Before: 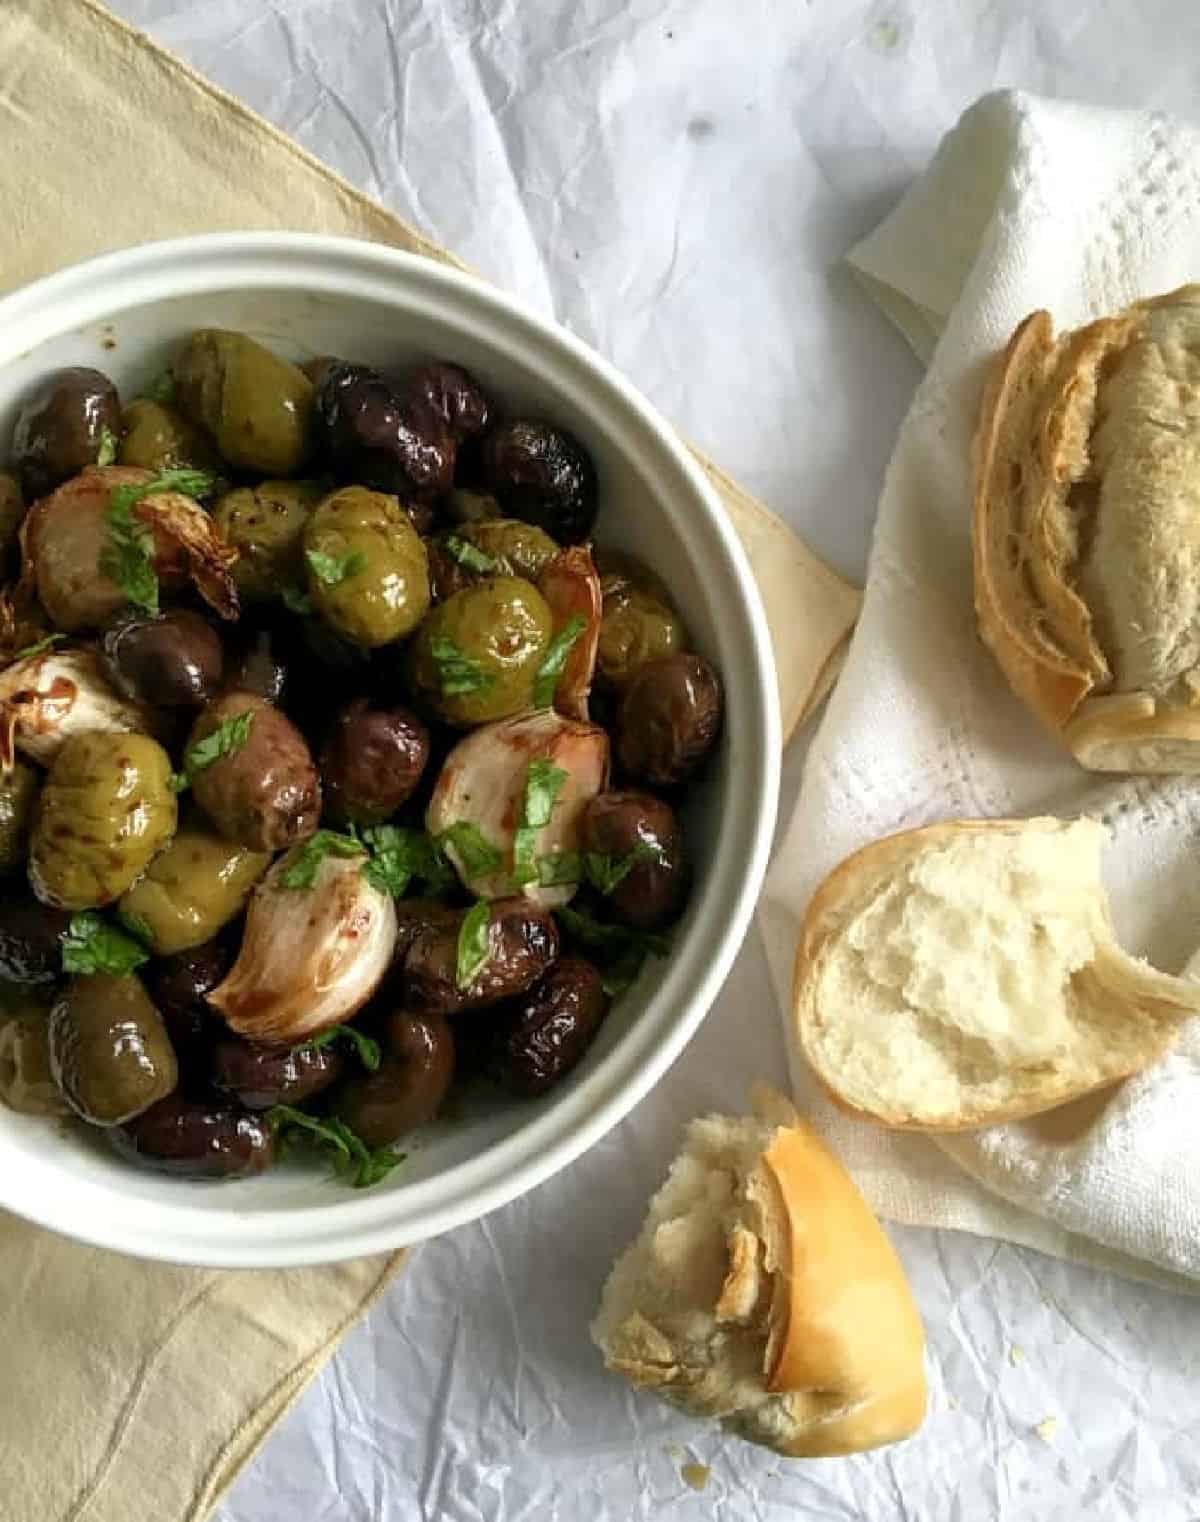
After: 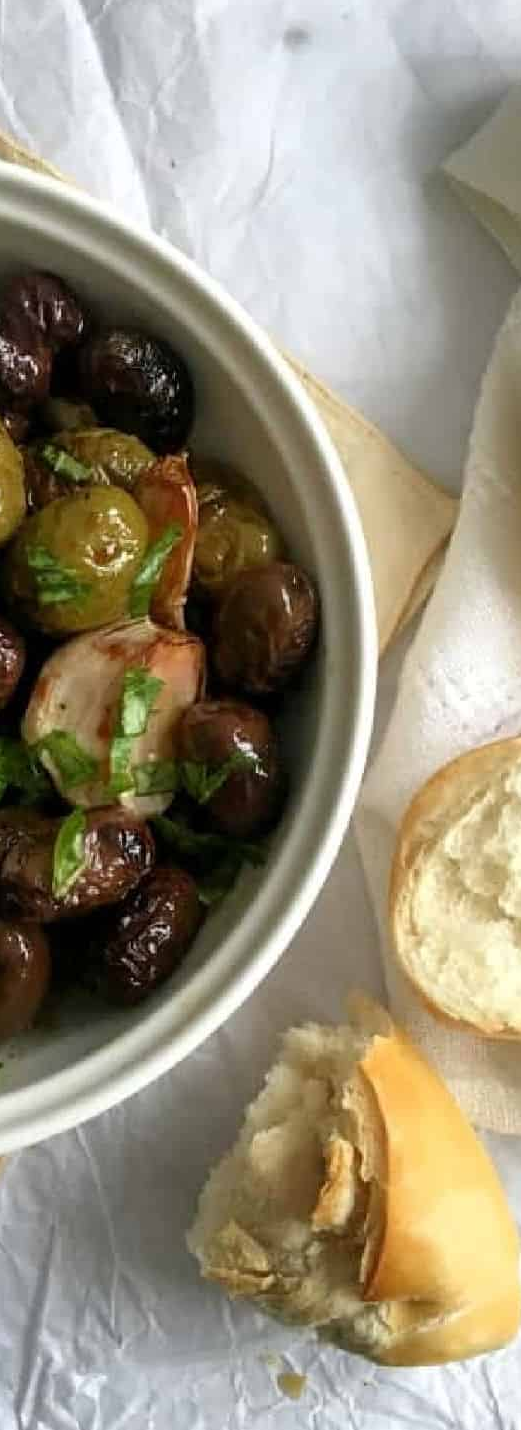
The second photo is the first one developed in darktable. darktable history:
crop: left 33.734%, top 5.995%, right 22.823%
